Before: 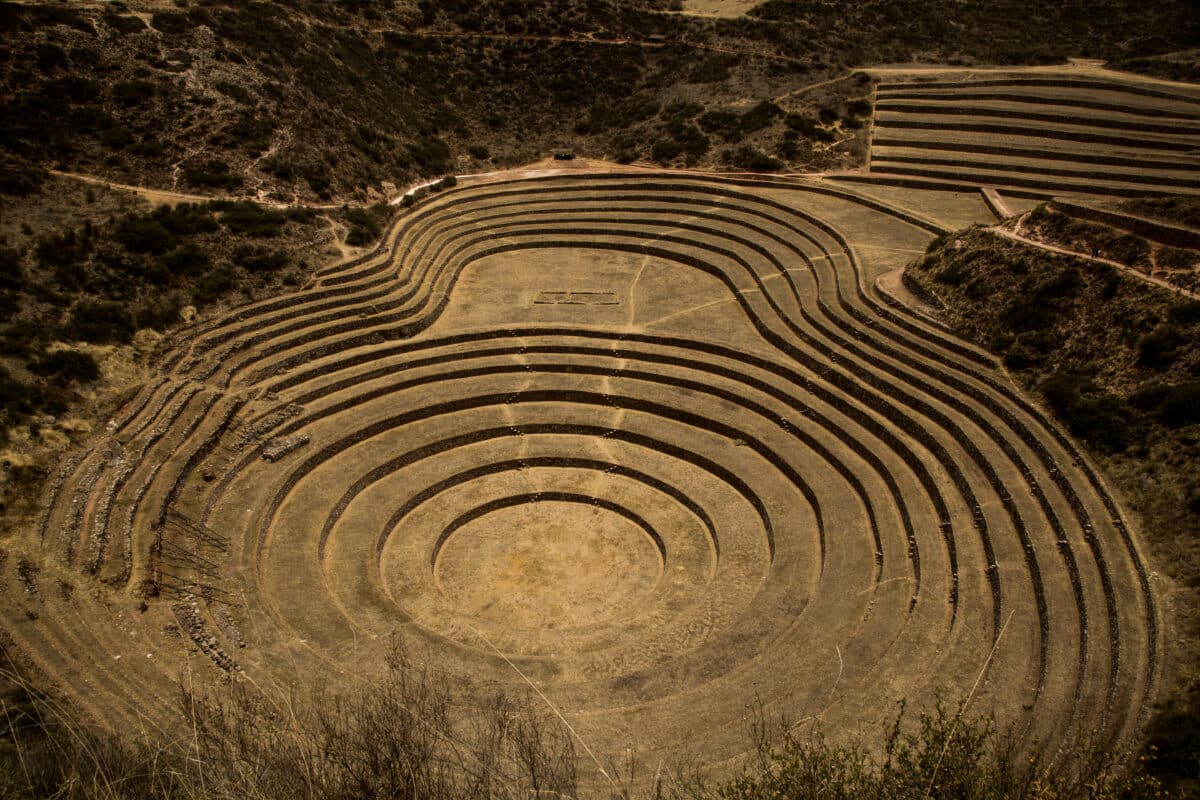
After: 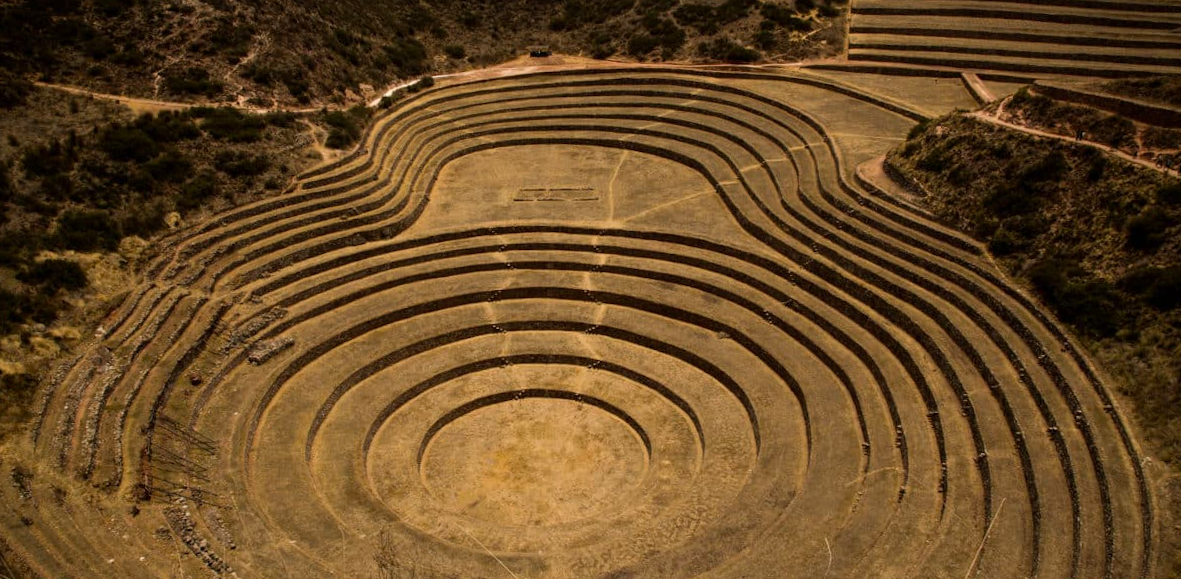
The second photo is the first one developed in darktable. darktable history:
rotate and perspective: rotation -1.32°, lens shift (horizontal) -0.031, crop left 0.015, crop right 0.985, crop top 0.047, crop bottom 0.982
crop: top 11.038%, bottom 13.962%
